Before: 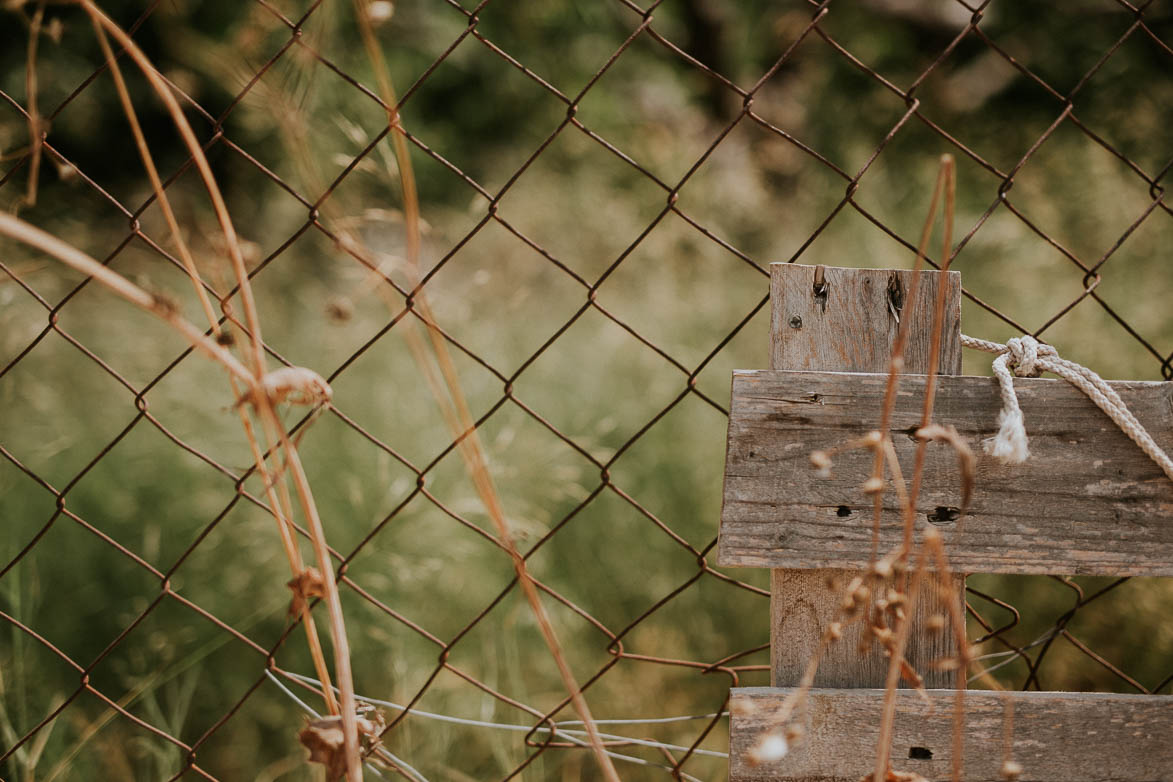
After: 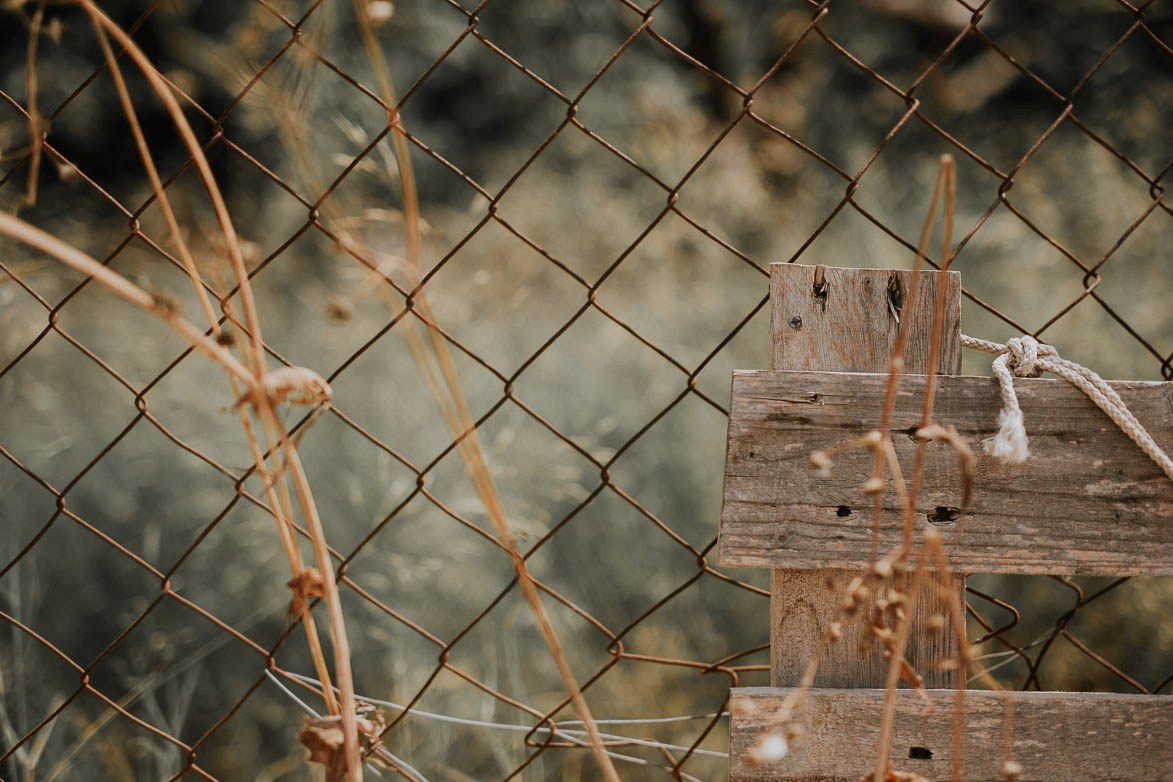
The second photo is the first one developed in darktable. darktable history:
tone equalizer: mask exposure compensation -0.515 EV
velvia: on, module defaults
color zones: curves: ch1 [(0, 0.638) (0.193, 0.442) (0.286, 0.15) (0.429, 0.14) (0.571, 0.142) (0.714, 0.154) (0.857, 0.175) (1, 0.638)]
